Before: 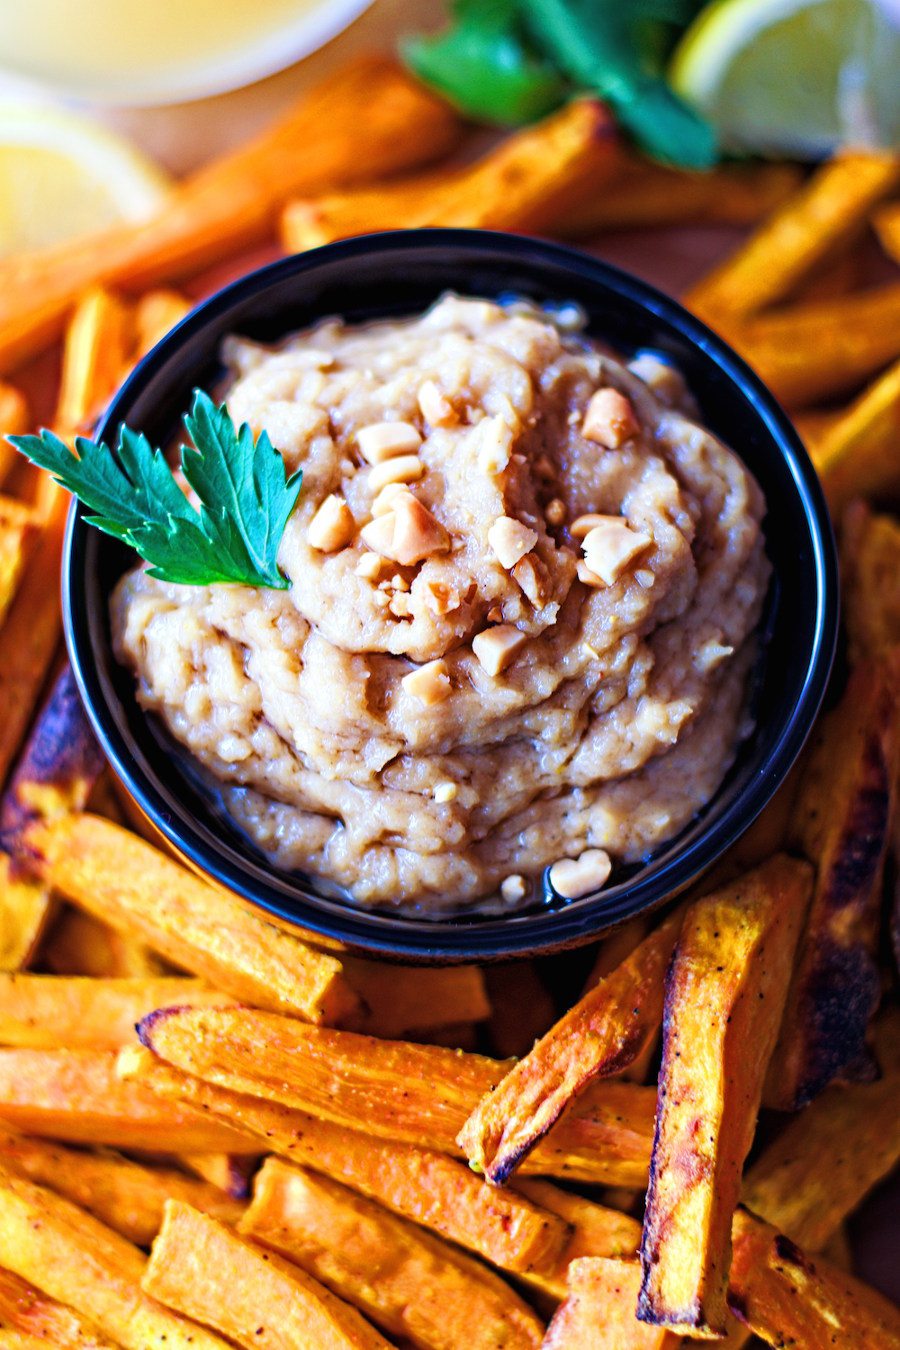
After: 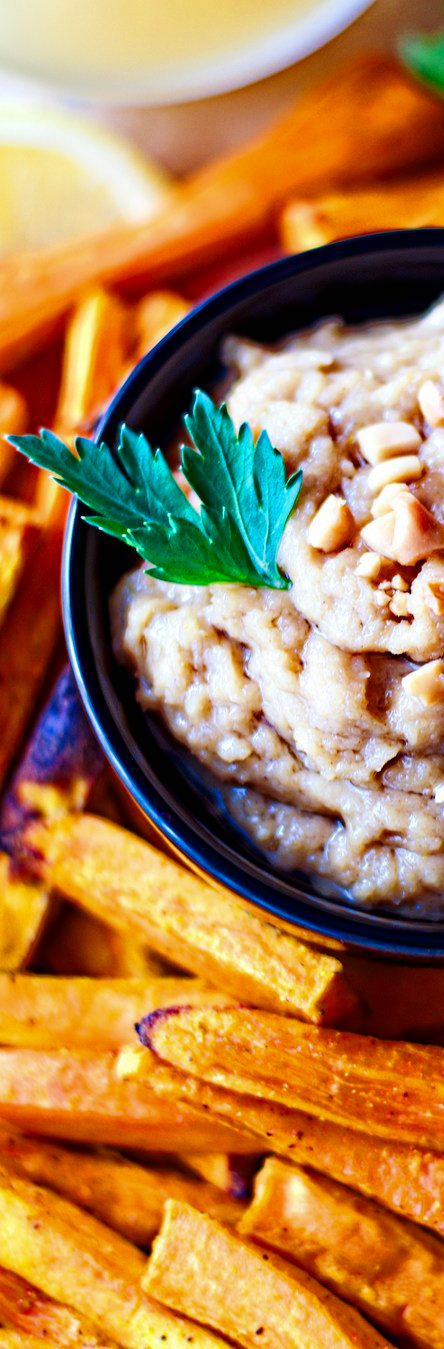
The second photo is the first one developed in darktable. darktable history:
contrast brightness saturation: contrast 0.068, brightness -0.131, saturation 0.061
crop and rotate: left 0.046%, top 0%, right 50.552%
